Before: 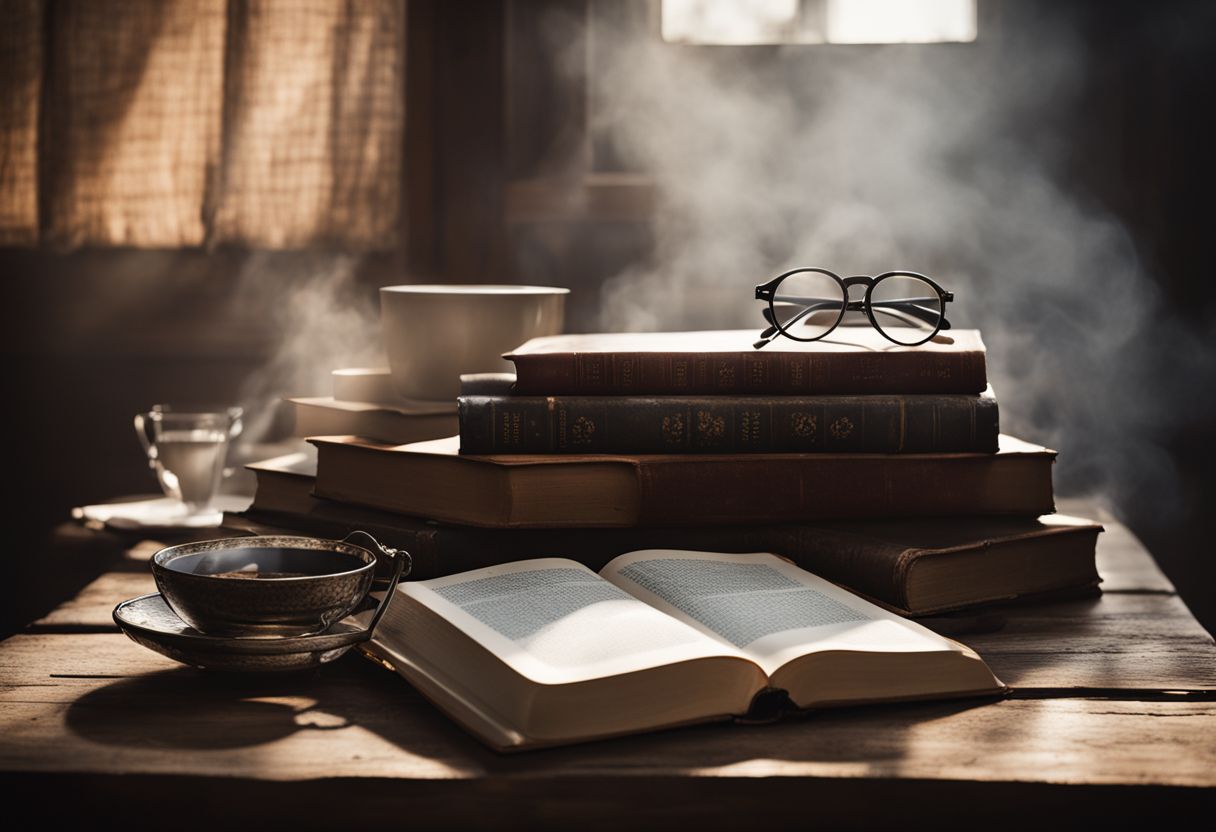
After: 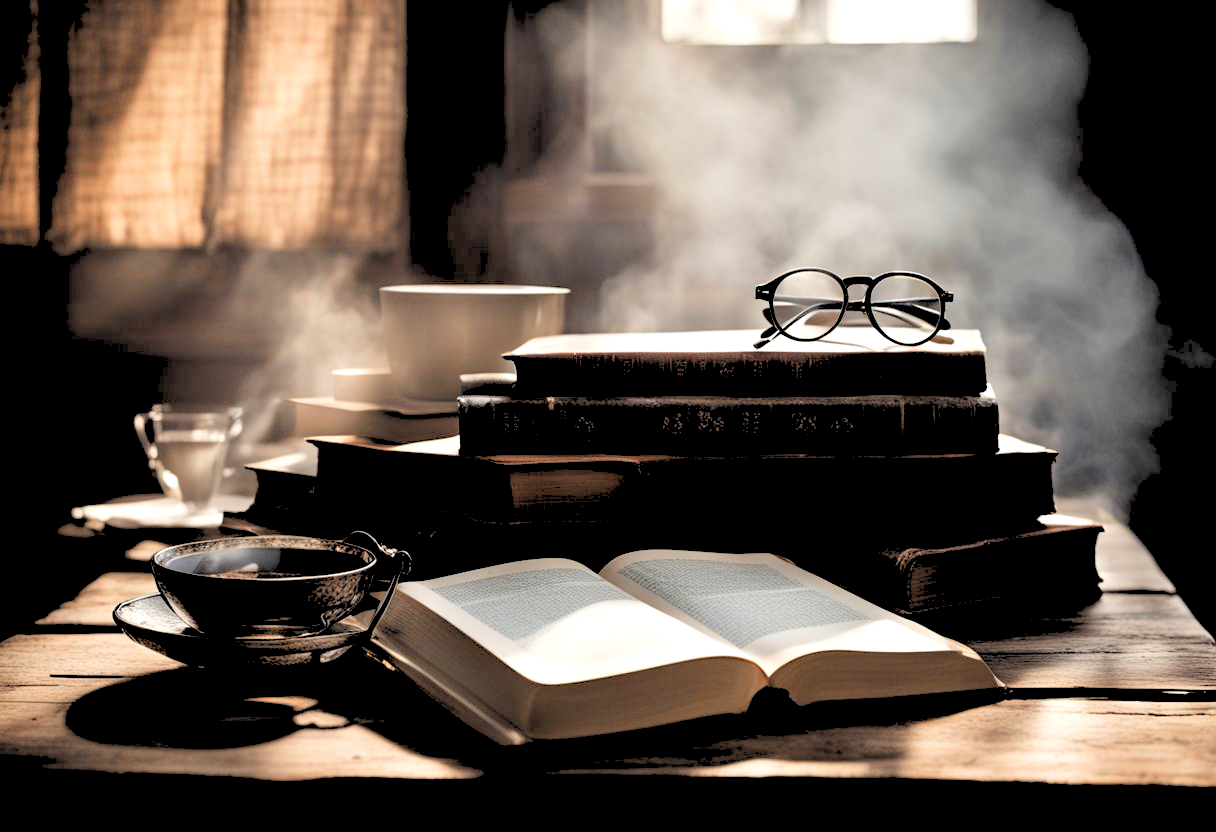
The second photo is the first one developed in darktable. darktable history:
exposure: exposure 0.3 EV, compensate highlight preservation false
rgb levels: levels [[0.027, 0.429, 0.996], [0, 0.5, 1], [0, 0.5, 1]]
